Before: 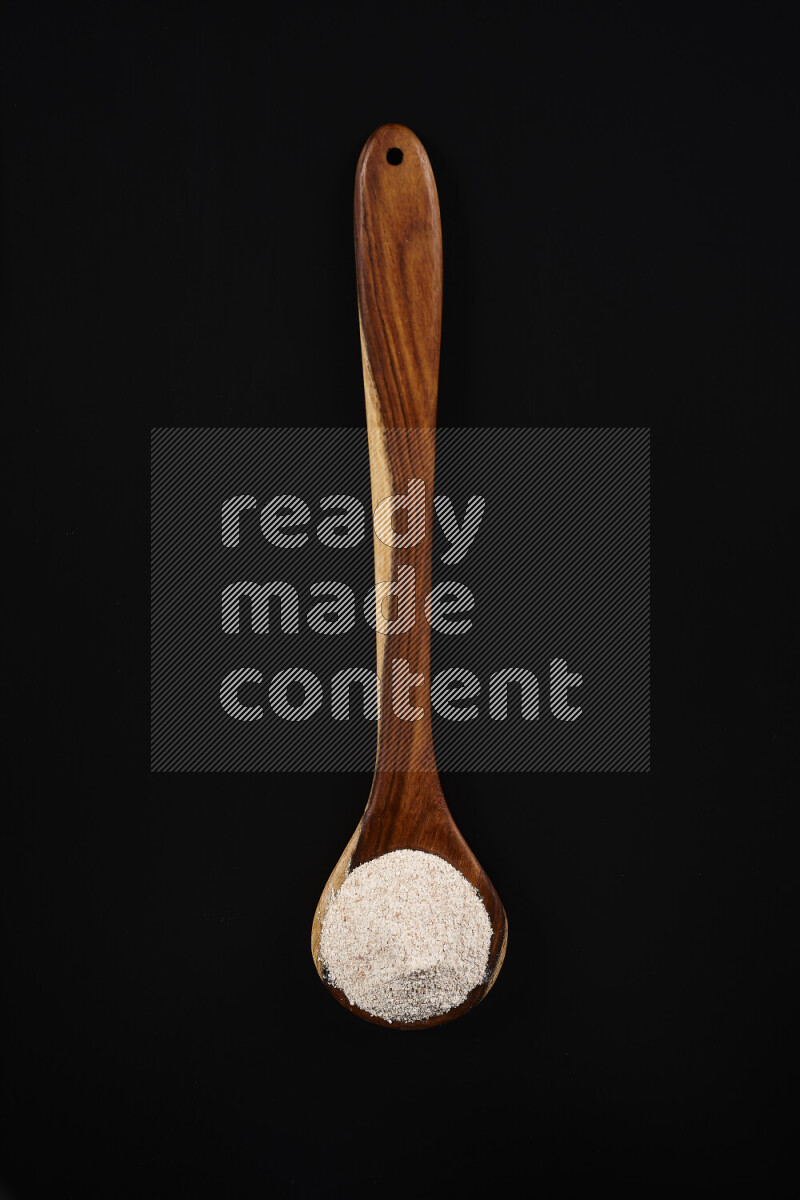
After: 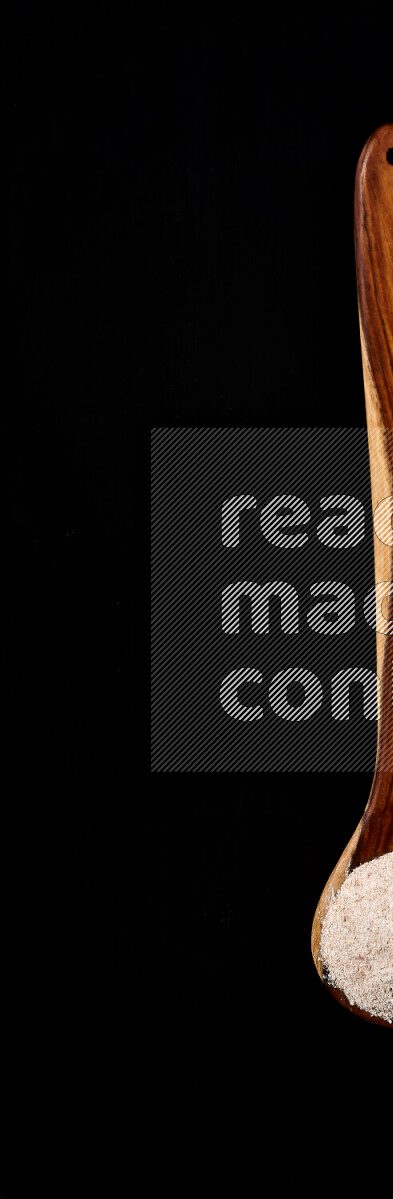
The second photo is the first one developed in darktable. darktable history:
crop and rotate: left 0%, top 0%, right 50.845%
contrast equalizer: y [[0.5, 0.5, 0.544, 0.569, 0.5, 0.5], [0.5 ×6], [0.5 ×6], [0 ×6], [0 ×6]]
exposure: black level correction 0.001, compensate highlight preservation false
